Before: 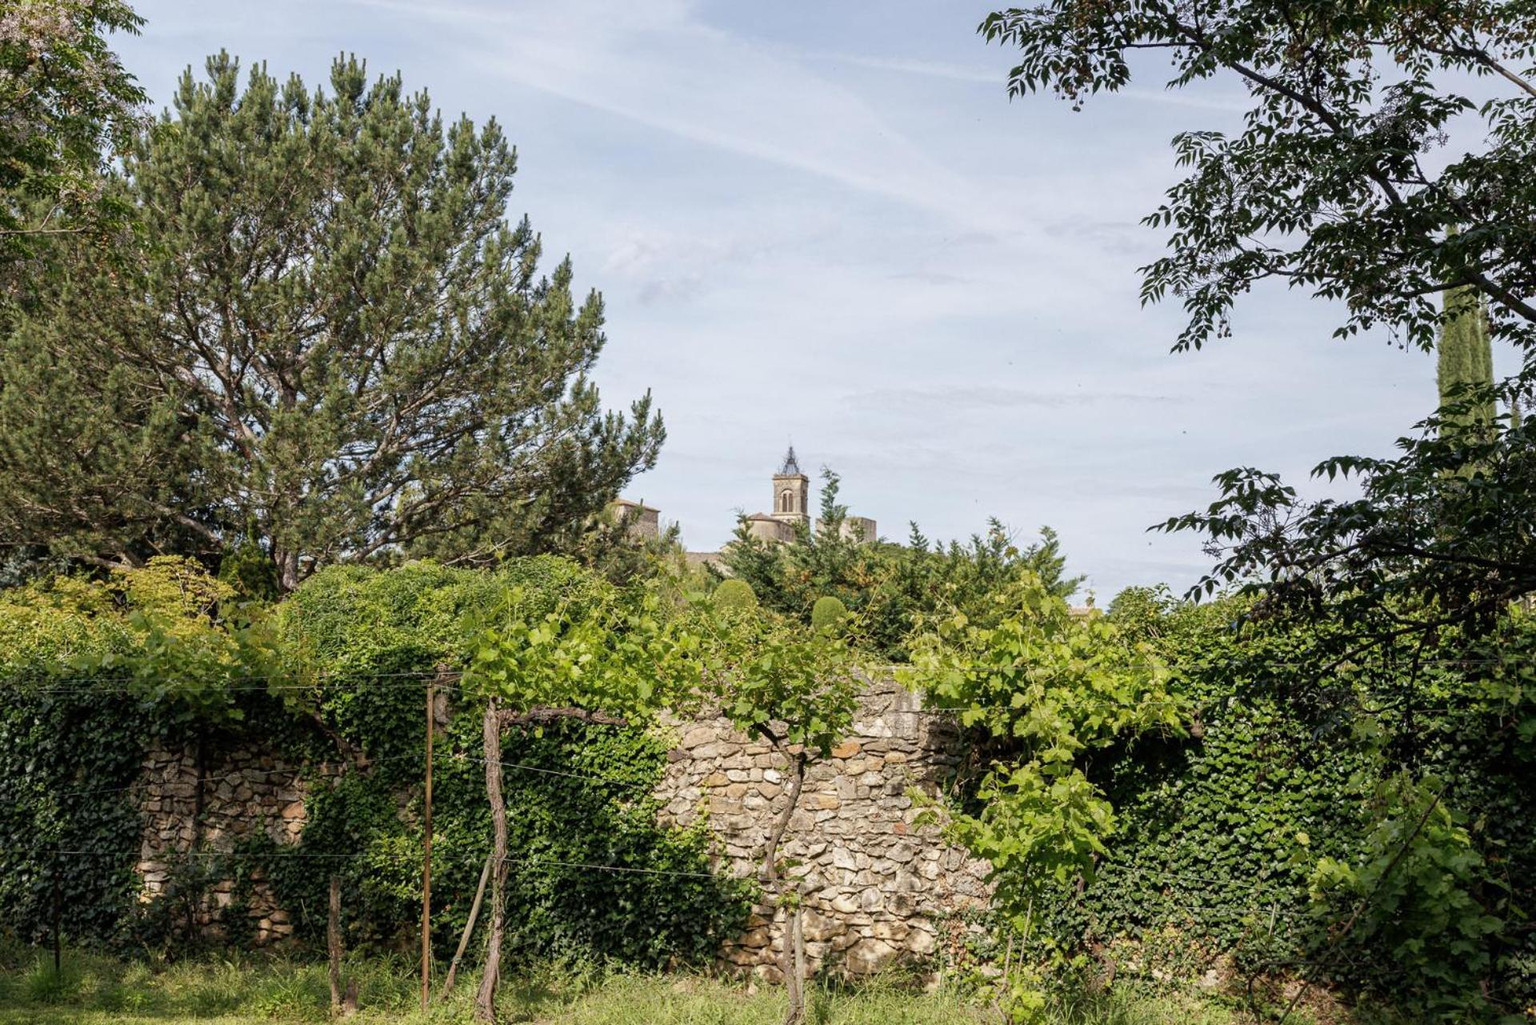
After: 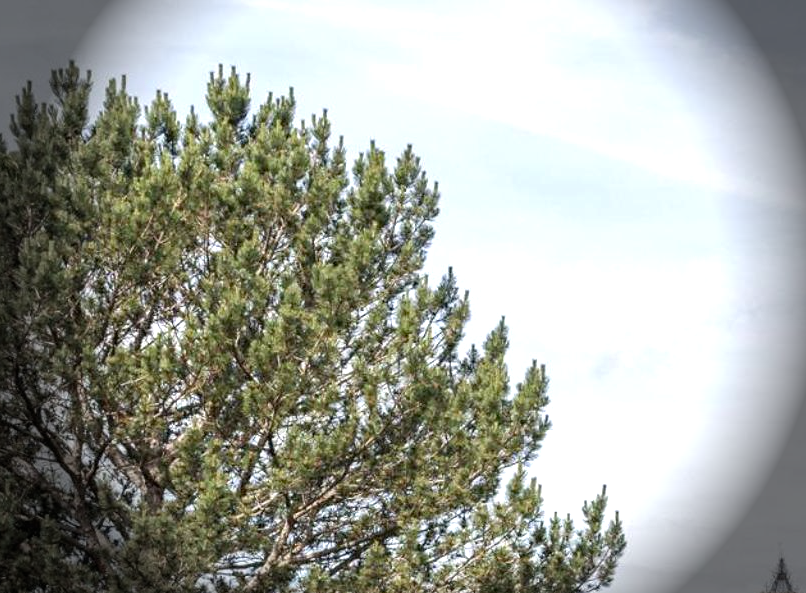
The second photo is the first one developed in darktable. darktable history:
crop and rotate: left 10.817%, top 0.062%, right 47.194%, bottom 53.626%
haze removal: on, module defaults
exposure: black level correction 0, exposure 0.7 EV, compensate exposure bias true, compensate highlight preservation false
vignetting: fall-off start 76.42%, fall-off radius 27.36%, brightness -0.872, center (0.037, -0.09), width/height ratio 0.971
white balance: emerald 1
